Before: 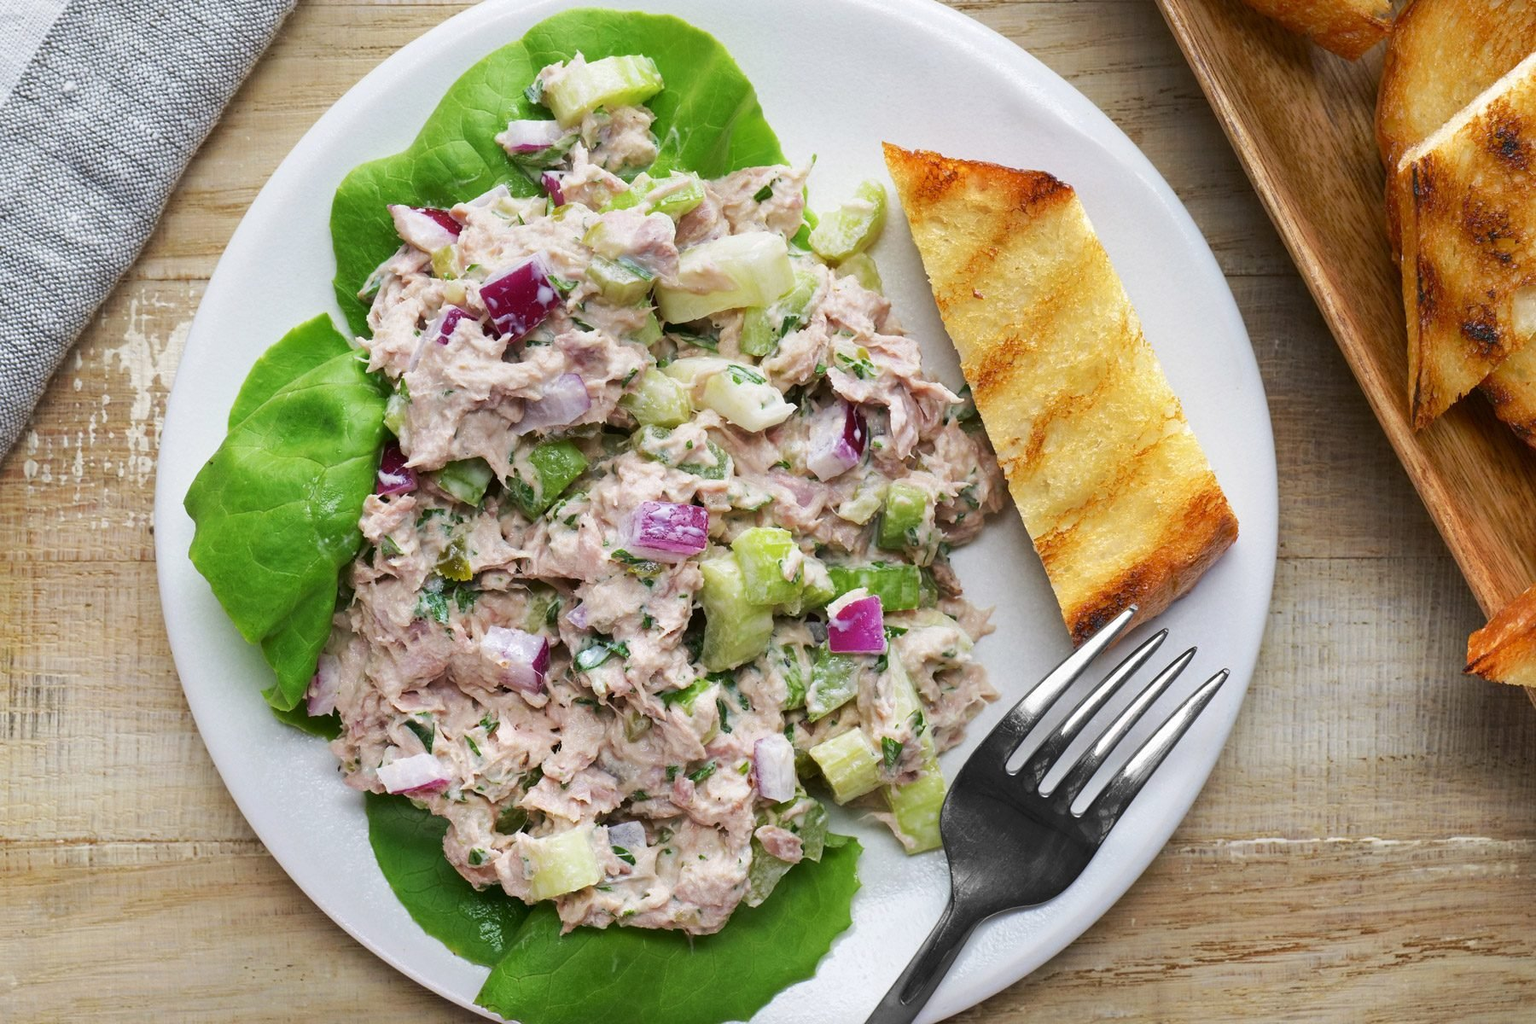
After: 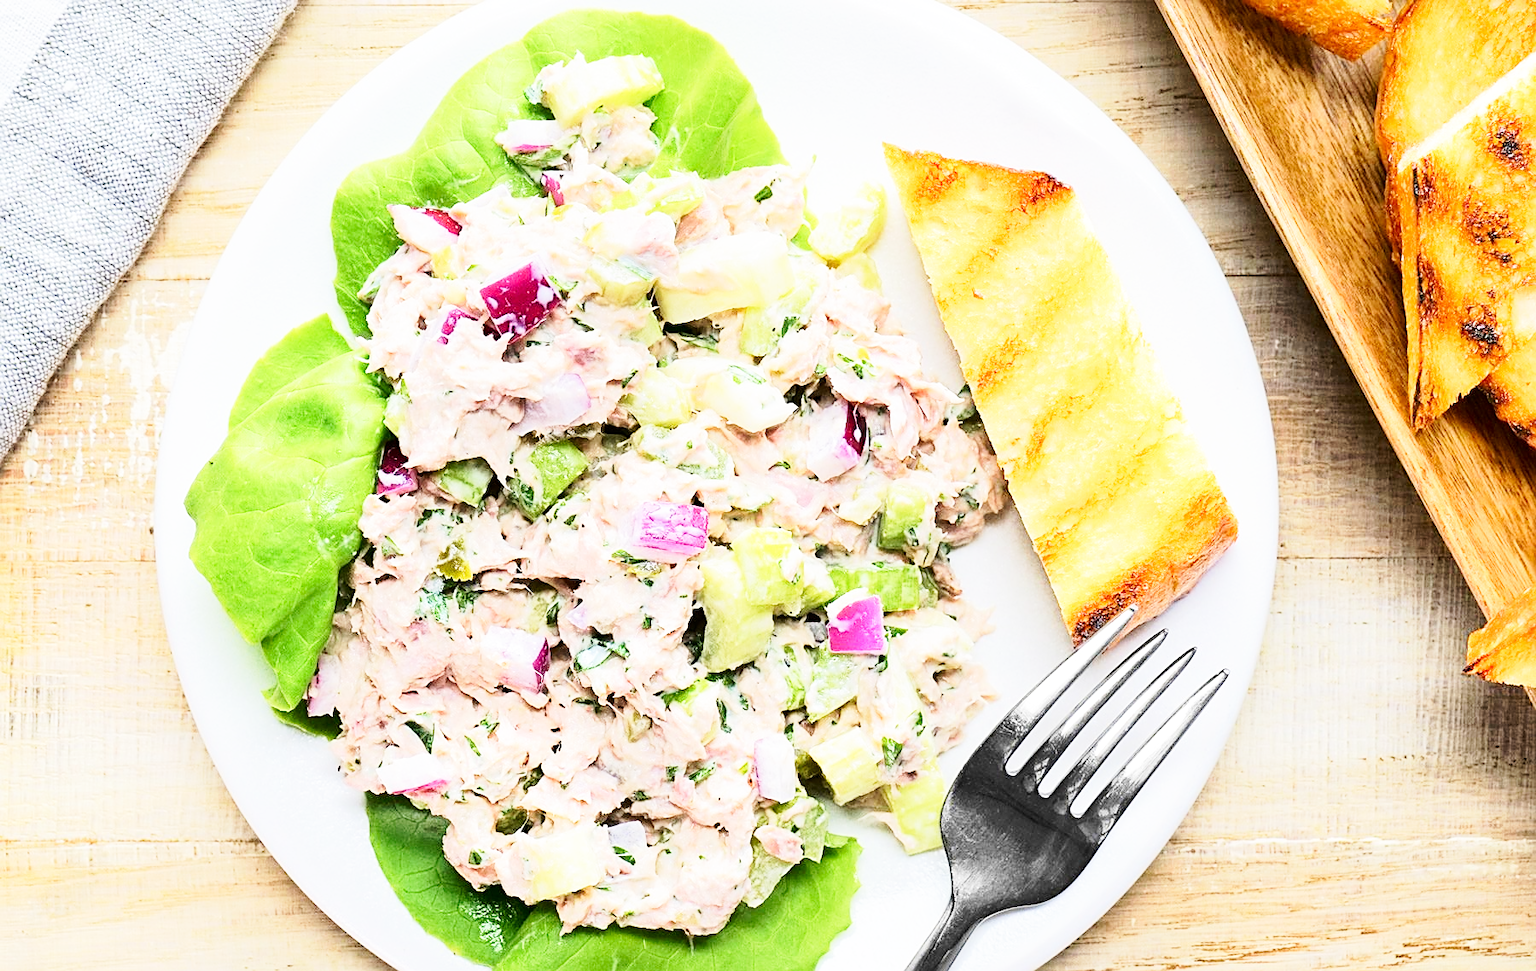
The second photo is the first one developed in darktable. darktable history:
crop and rotate: top 0%, bottom 5.043%
tone equalizer: -7 EV 0.145 EV, -6 EV 0.619 EV, -5 EV 1.14 EV, -4 EV 1.35 EV, -3 EV 1.15 EV, -2 EV 0.6 EV, -1 EV 0.15 EV, edges refinement/feathering 500, mask exposure compensation -1.57 EV, preserve details no
sharpen: on, module defaults
base curve: curves: ch0 [(0, 0) (0.005, 0.002) (0.15, 0.3) (0.4, 0.7) (0.75, 0.95) (1, 1)], preserve colors none
